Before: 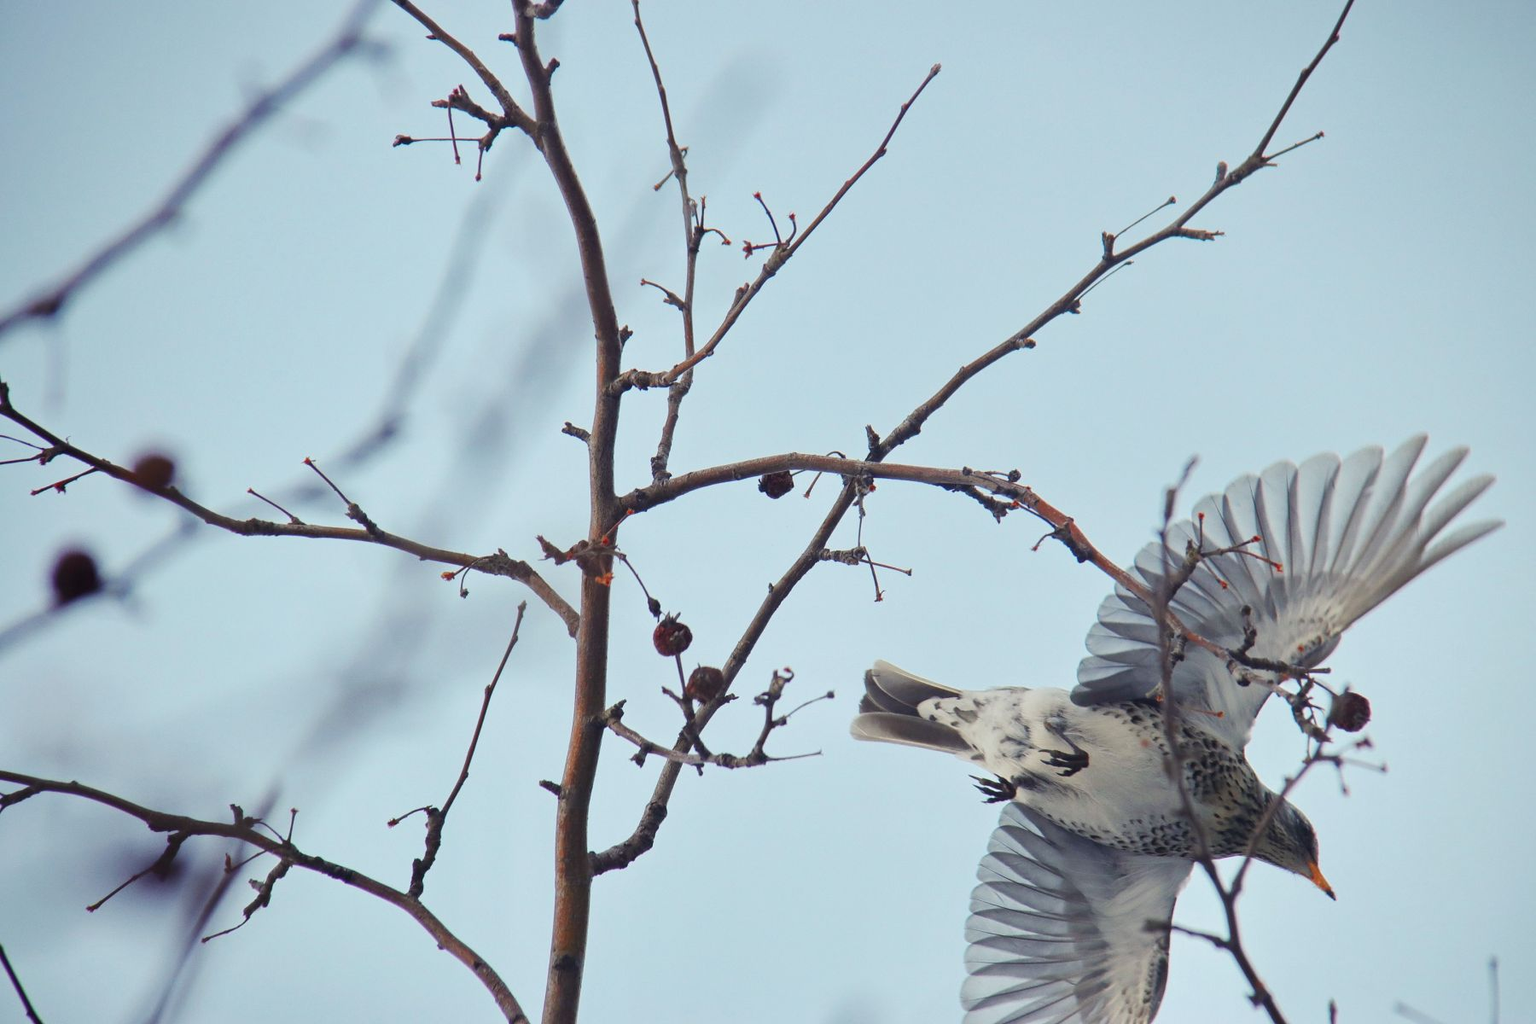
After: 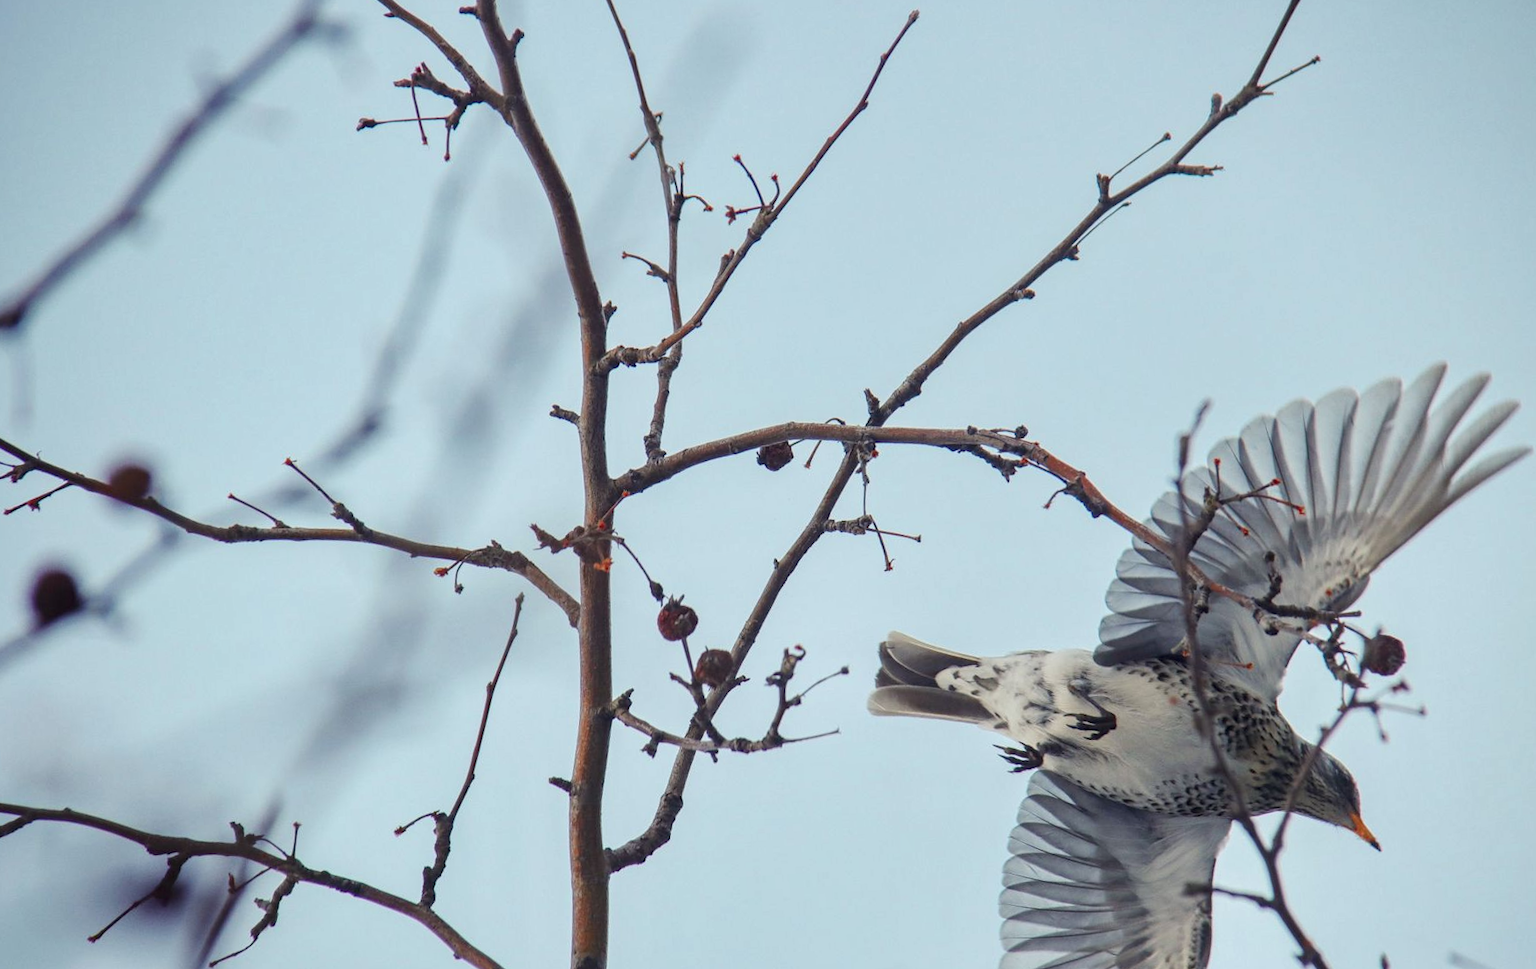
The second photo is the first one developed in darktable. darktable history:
local contrast: on, module defaults
rotate and perspective: rotation -3.52°, crop left 0.036, crop right 0.964, crop top 0.081, crop bottom 0.919
